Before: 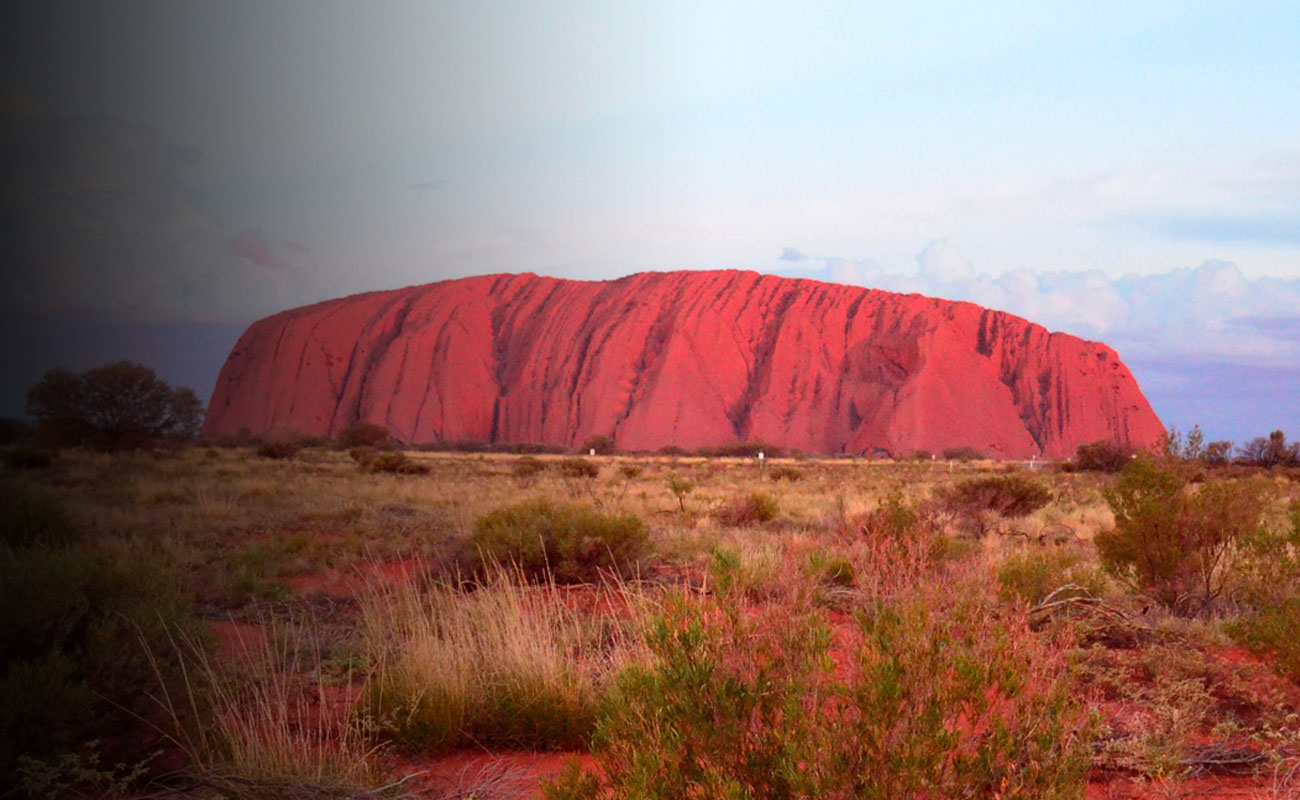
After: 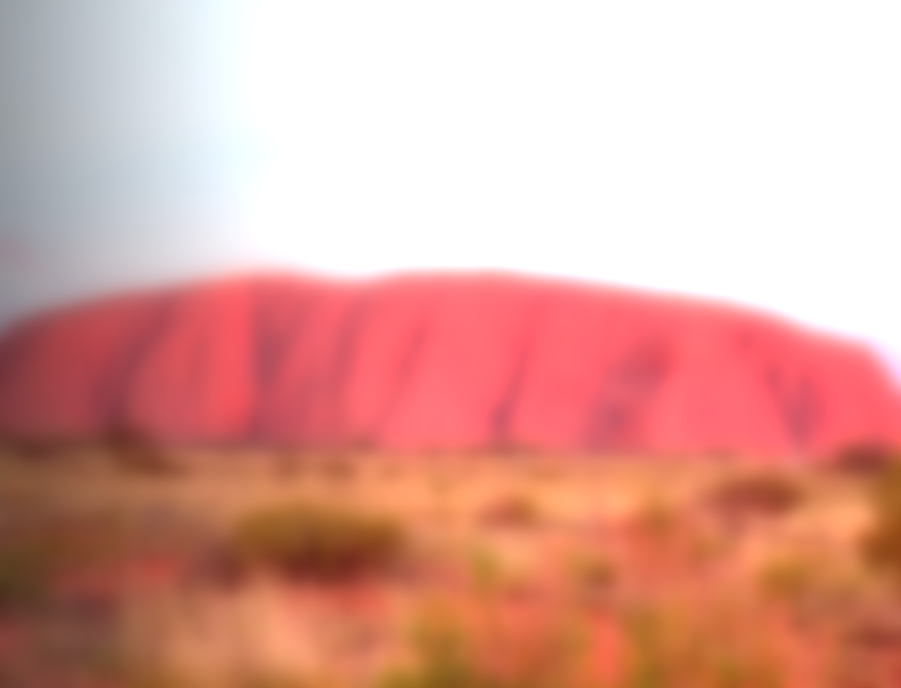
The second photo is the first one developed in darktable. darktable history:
crop: left 18.479%, right 12.2%, bottom 13.971%
base curve: preserve colors none
color correction: saturation 0.98
exposure: black level correction 0, exposure 1 EV, compensate exposure bias true, compensate highlight preservation false
lowpass: on, module defaults
